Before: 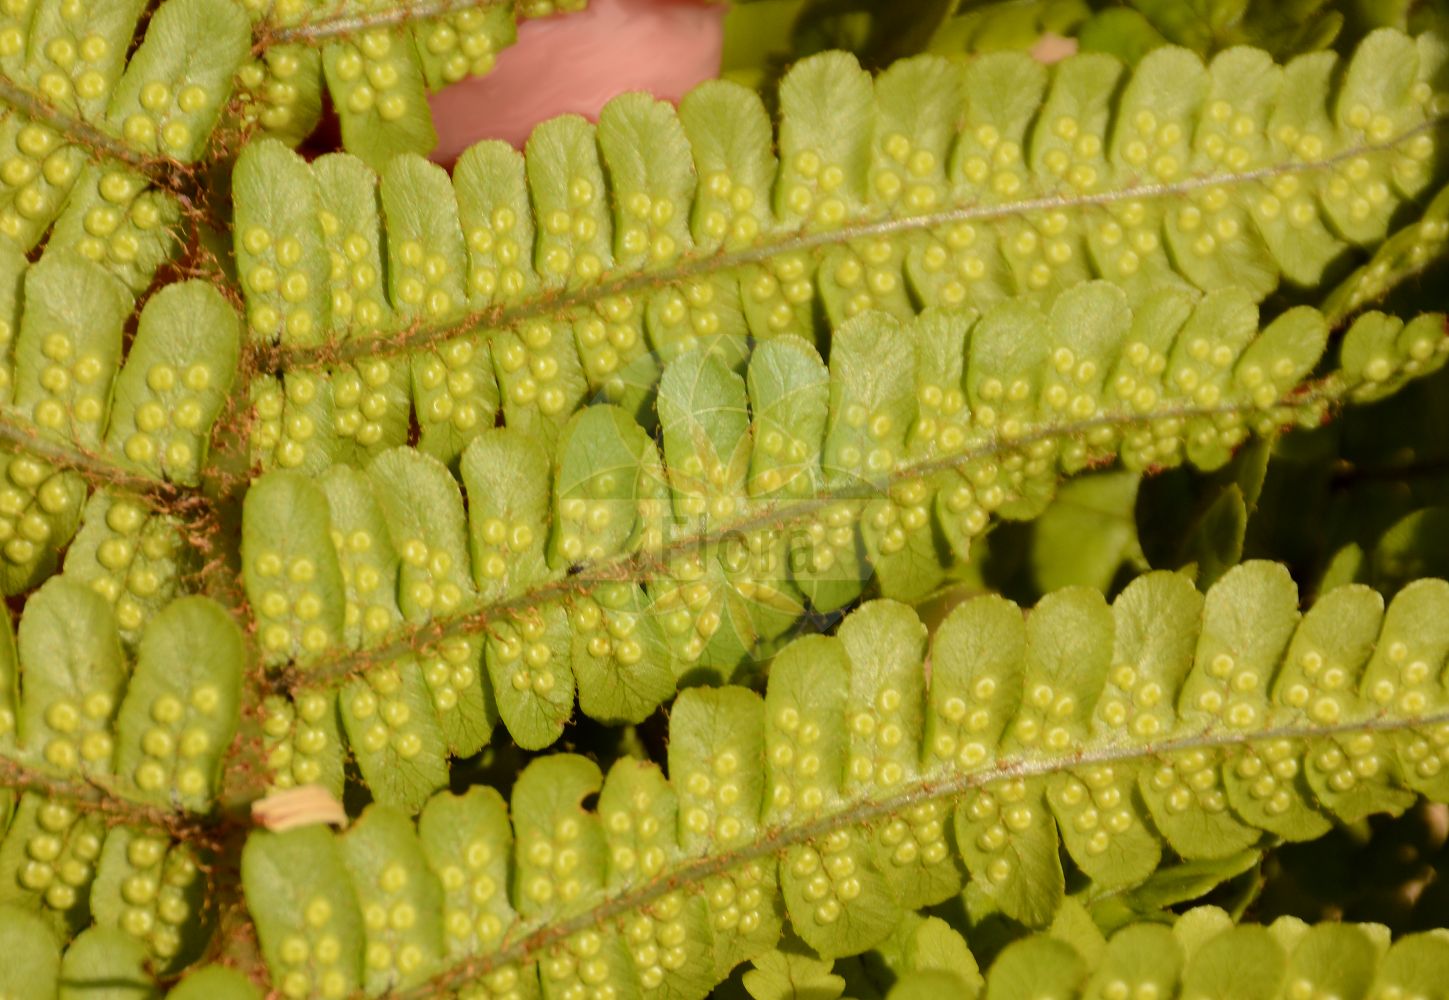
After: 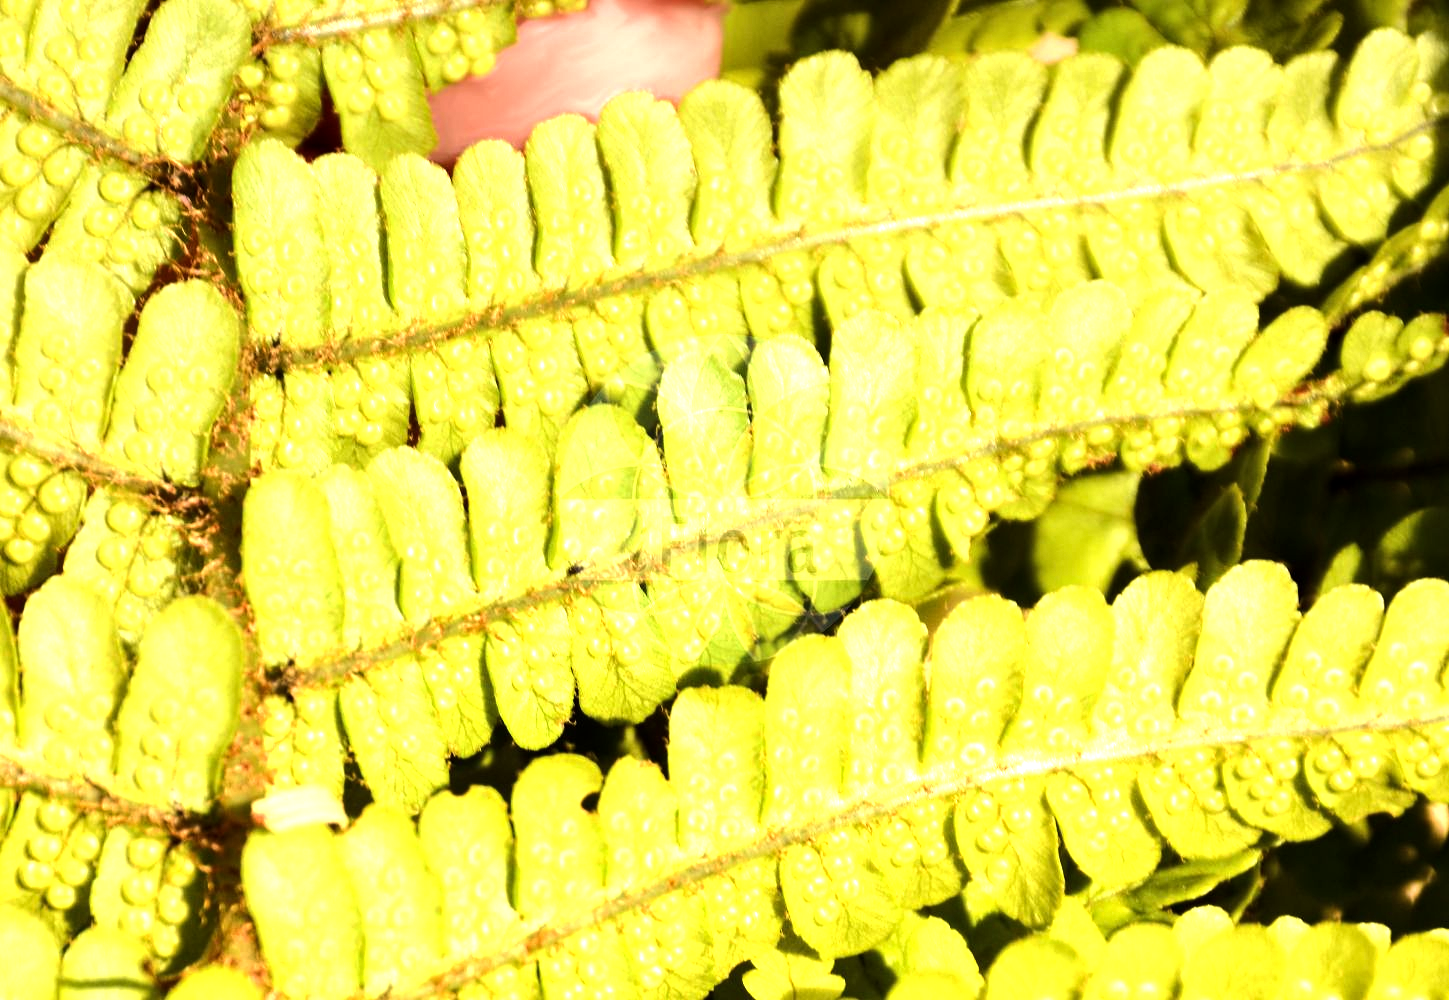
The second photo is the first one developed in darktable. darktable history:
graduated density: rotation -0.352°, offset 57.64
exposure: black level correction 0, exposure 1 EV, compensate exposure bias true, compensate highlight preservation false
local contrast: highlights 100%, shadows 100%, detail 120%, midtone range 0.2
tone equalizer: -8 EV -1.08 EV, -7 EV -1.01 EV, -6 EV -0.867 EV, -5 EV -0.578 EV, -3 EV 0.578 EV, -2 EV 0.867 EV, -1 EV 1.01 EV, +0 EV 1.08 EV, edges refinement/feathering 500, mask exposure compensation -1.57 EV, preserve details no
